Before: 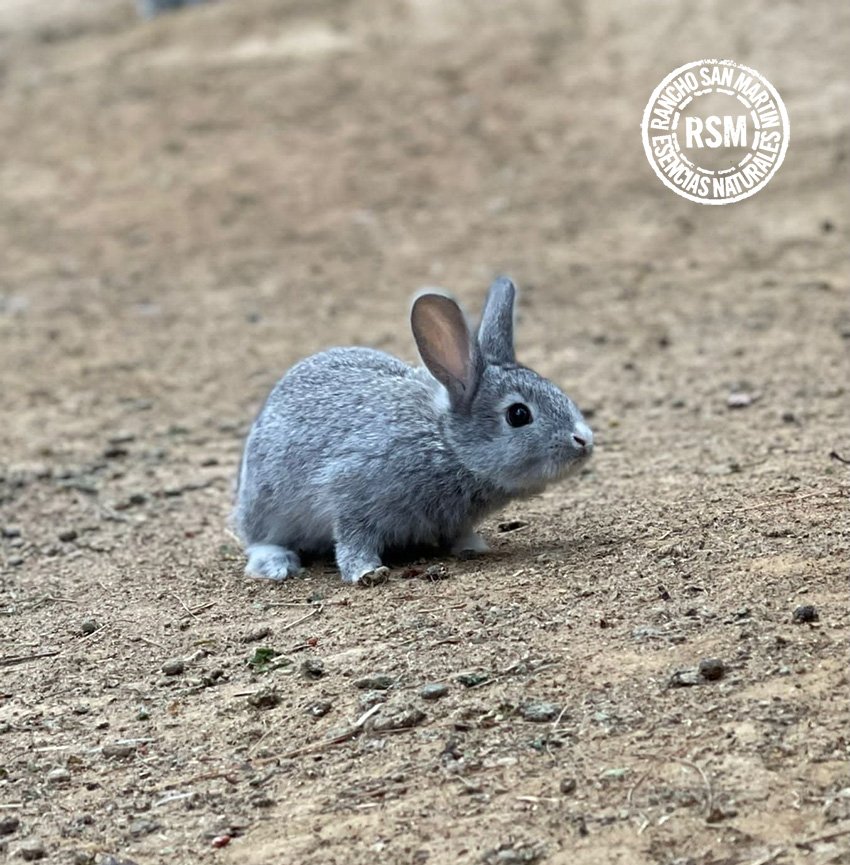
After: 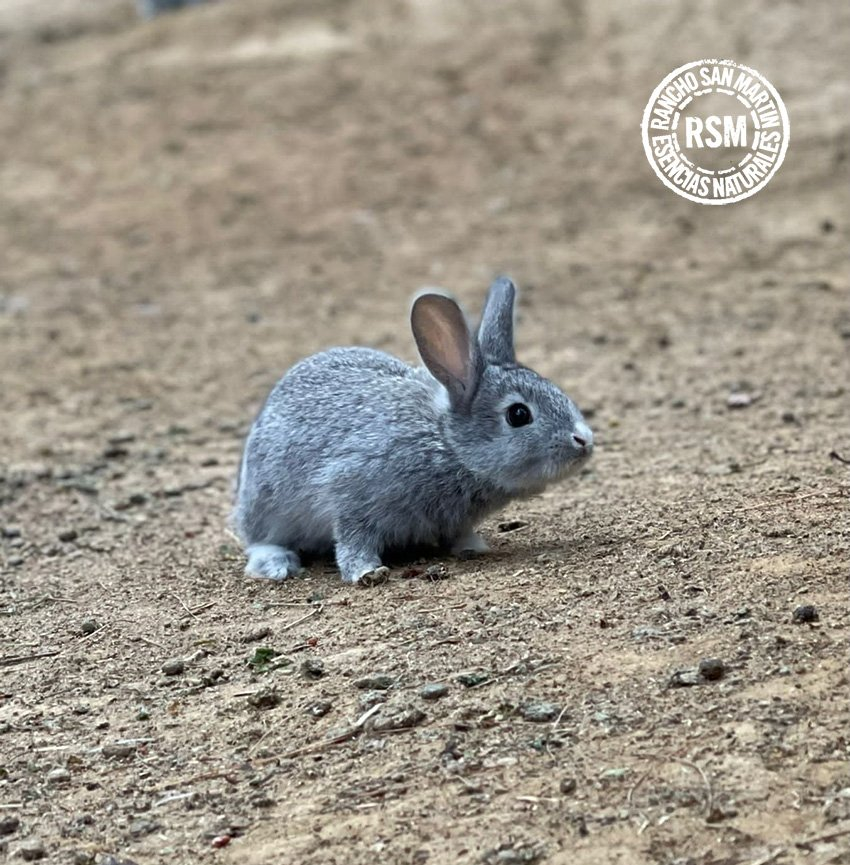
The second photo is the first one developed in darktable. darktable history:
tone curve: curves: ch0 [(0, 0) (0.003, 0.003) (0.011, 0.011) (0.025, 0.025) (0.044, 0.044) (0.069, 0.069) (0.1, 0.099) (0.136, 0.135) (0.177, 0.176) (0.224, 0.223) (0.277, 0.275) (0.335, 0.333) (0.399, 0.396) (0.468, 0.465) (0.543, 0.545) (0.623, 0.625) (0.709, 0.71) (0.801, 0.801) (0.898, 0.898) (1, 1)], color space Lab, independent channels, preserve colors none
shadows and highlights: white point adjustment 0.043, soften with gaussian
